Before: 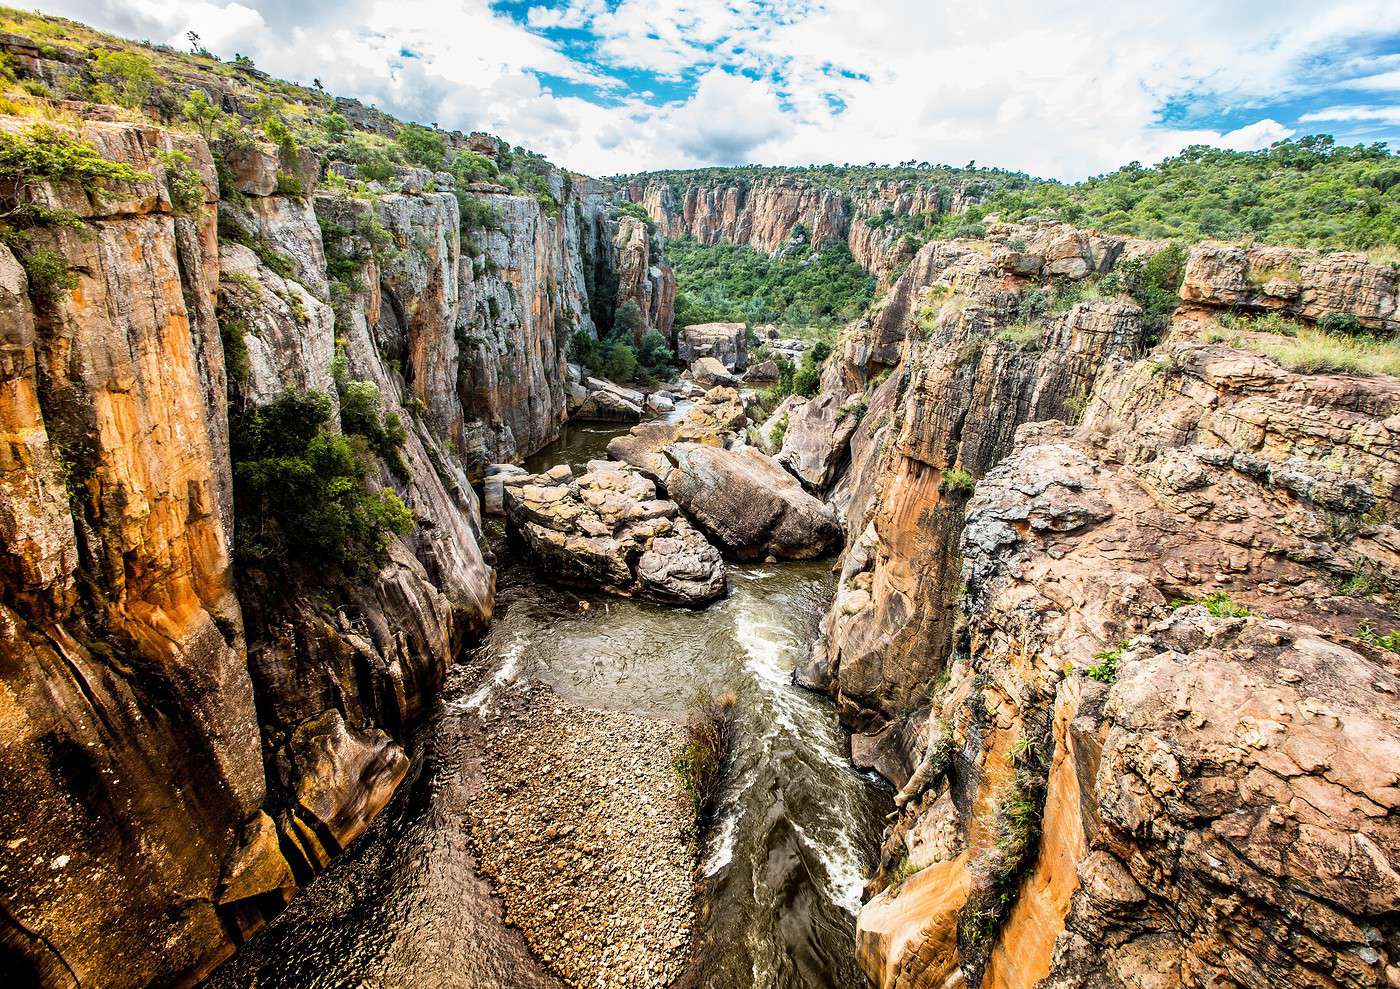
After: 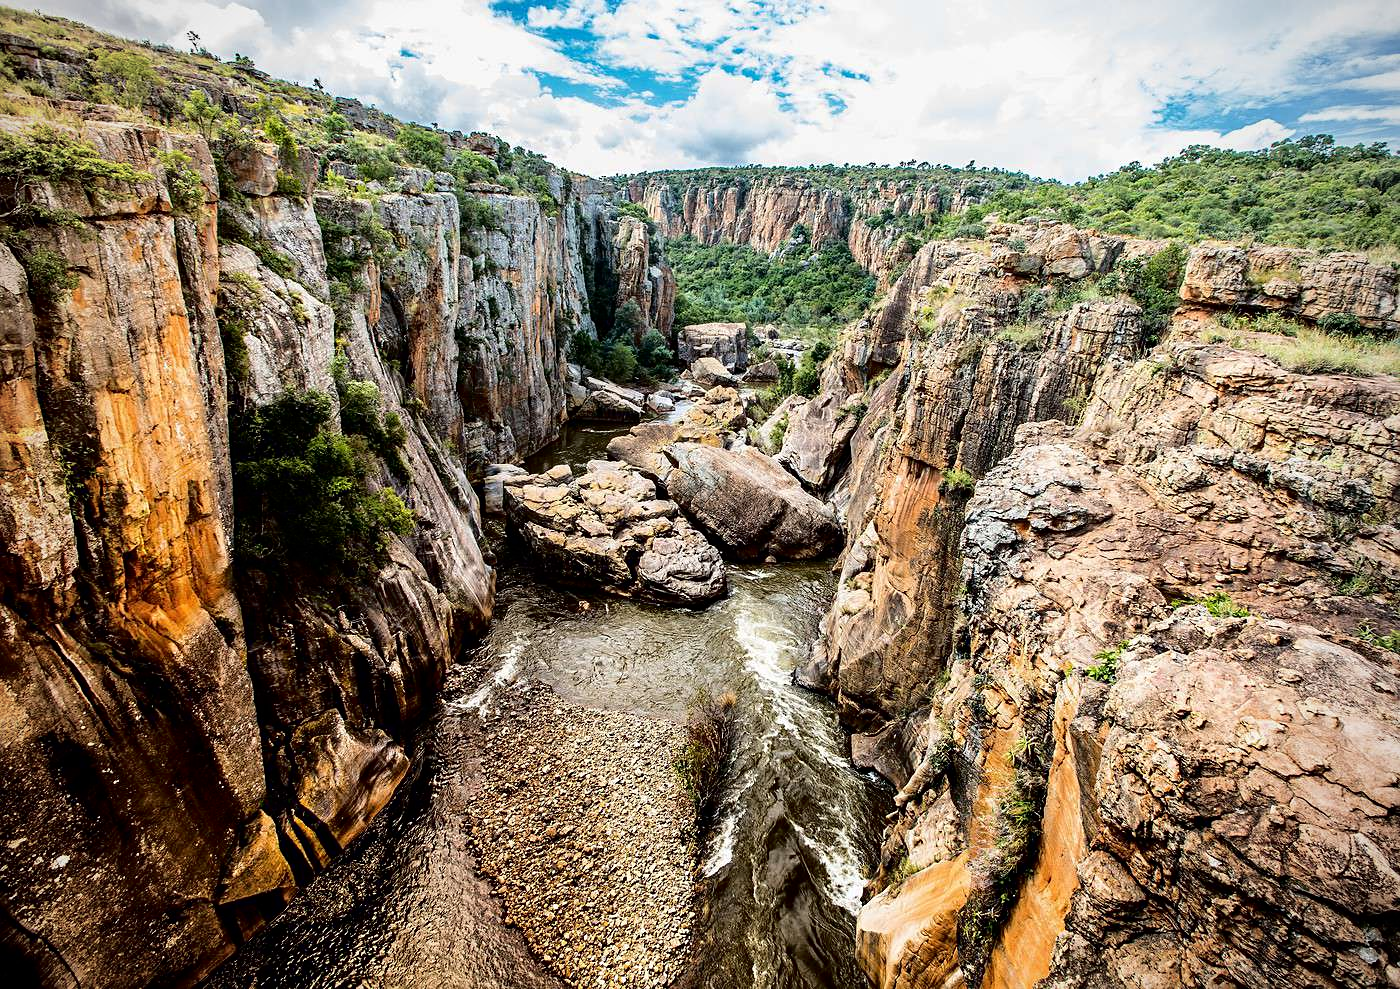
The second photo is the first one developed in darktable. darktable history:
vignetting: fall-off radius 60.92%
sharpen: amount 0.2
fill light: exposure -2 EV, width 8.6
